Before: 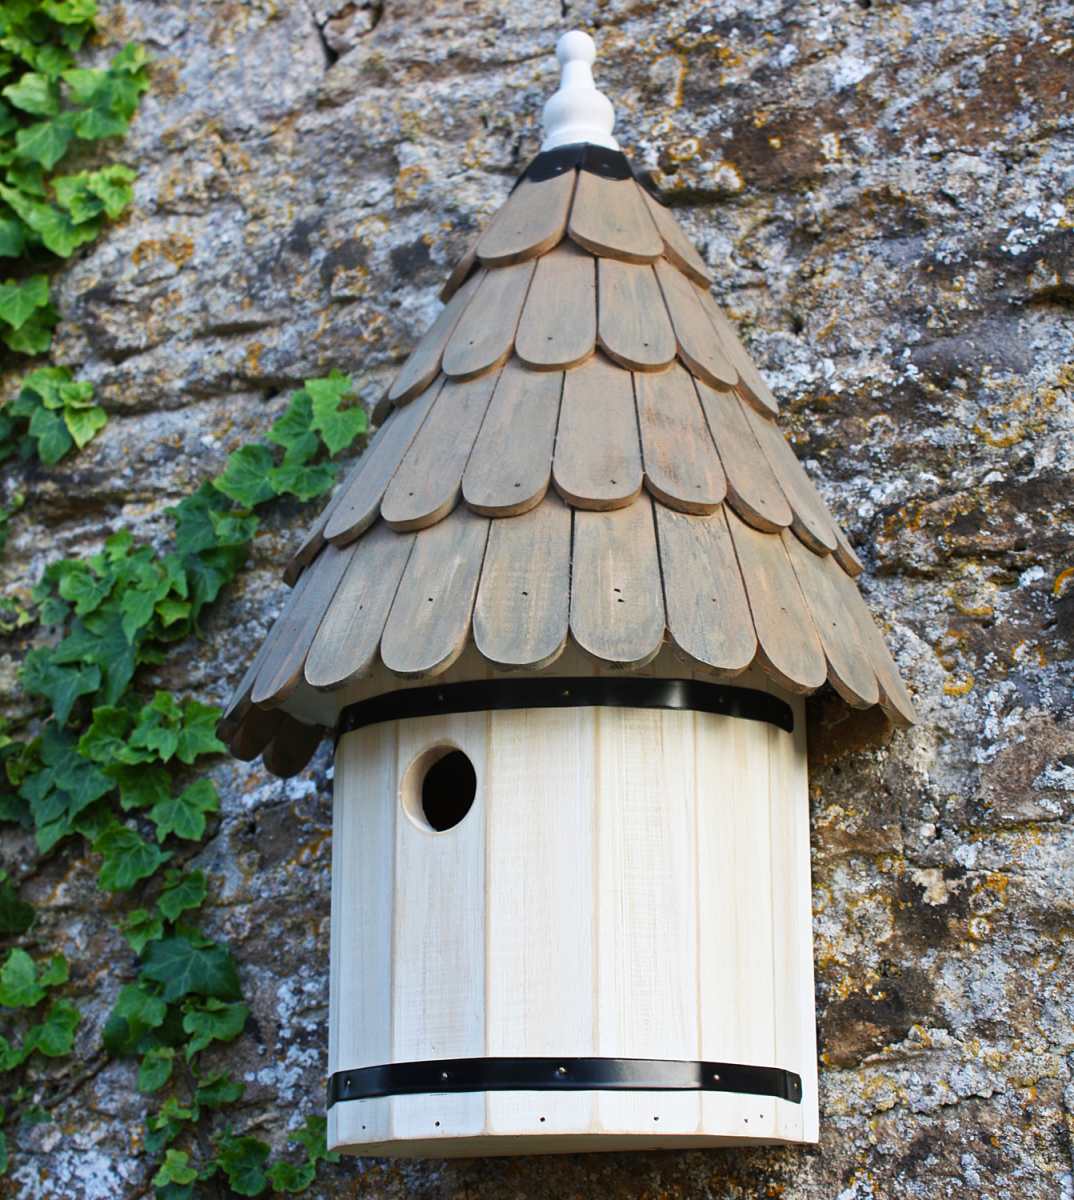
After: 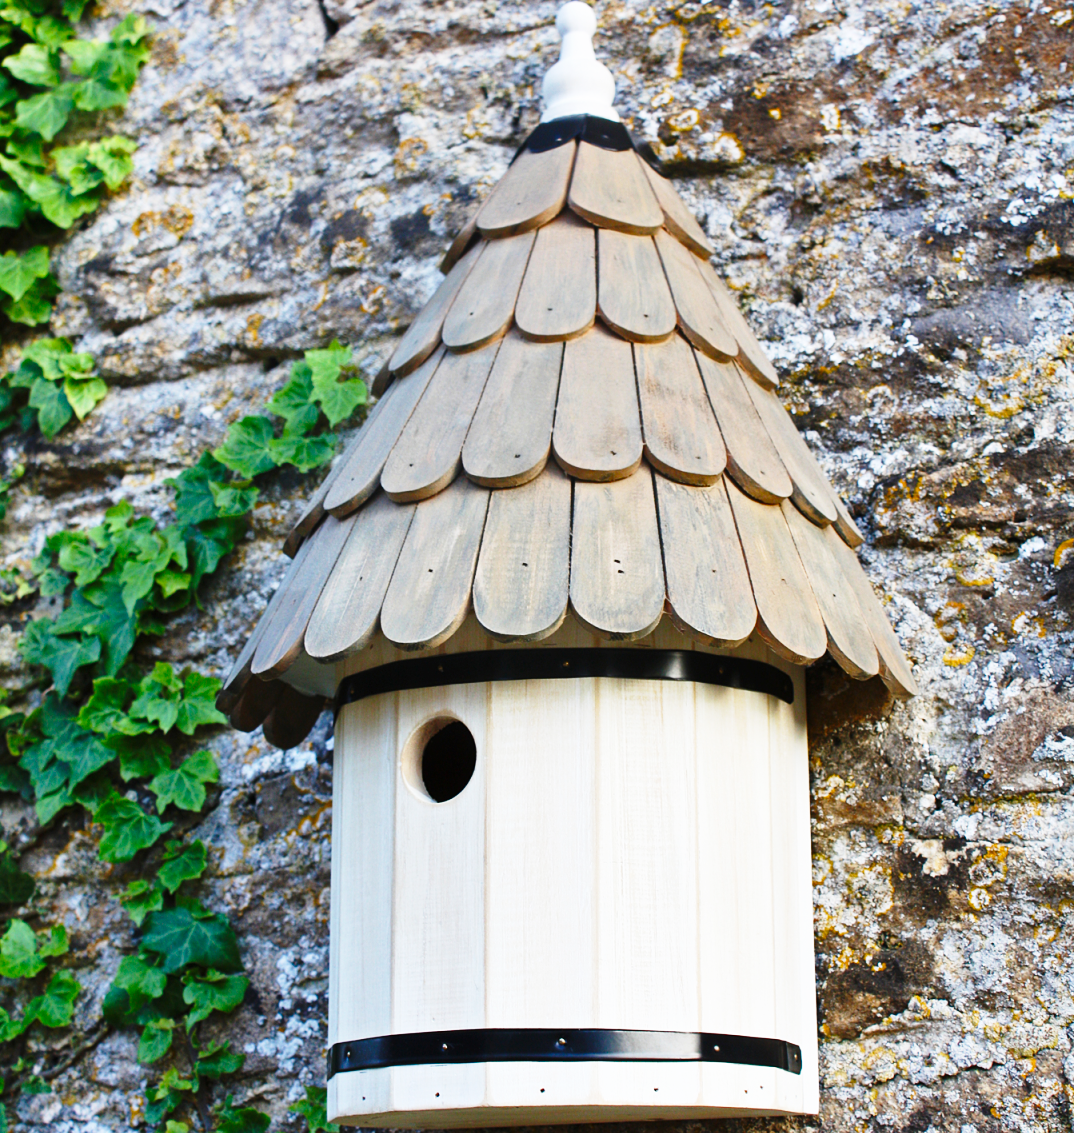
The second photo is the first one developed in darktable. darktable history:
shadows and highlights: low approximation 0.01, soften with gaussian
crop and rotate: top 2.499%, bottom 3.037%
base curve: curves: ch0 [(0, 0) (0.028, 0.03) (0.121, 0.232) (0.46, 0.748) (0.859, 0.968) (1, 1)], preserve colors none
